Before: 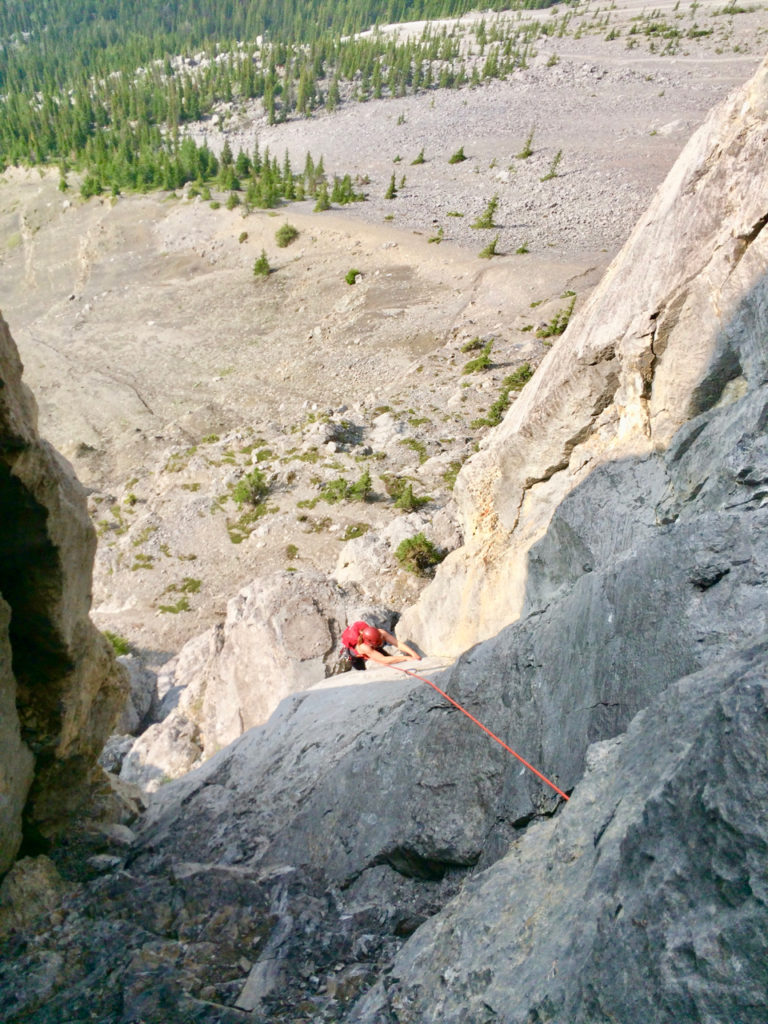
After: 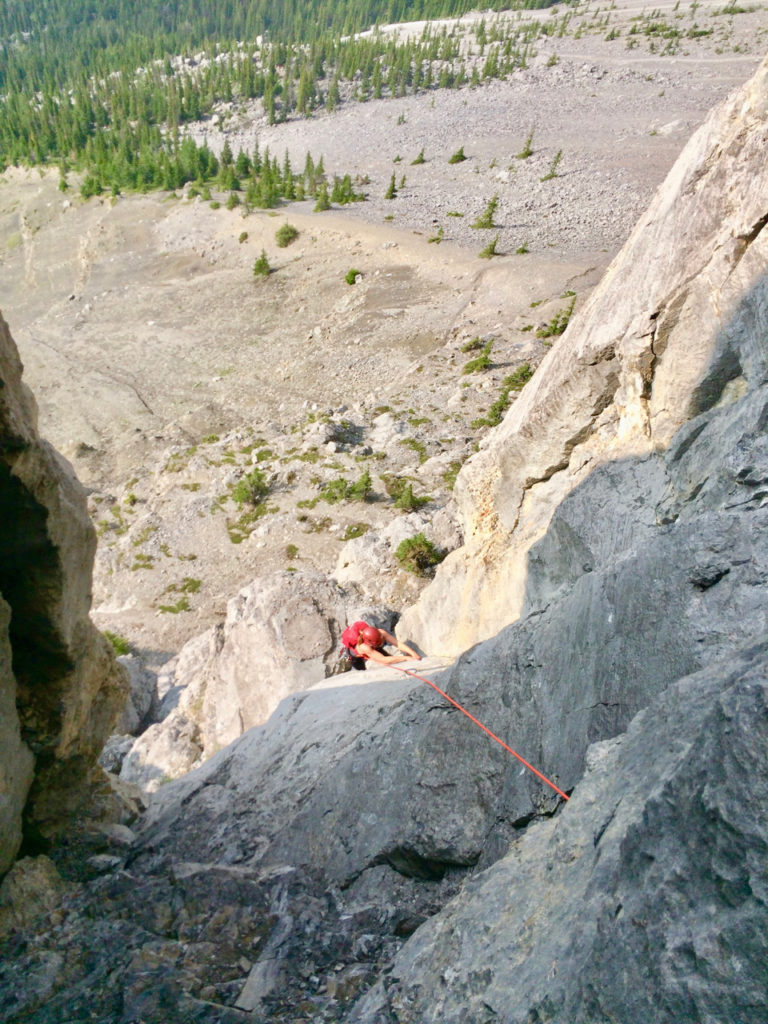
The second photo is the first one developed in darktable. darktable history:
shadows and highlights: shadows 24.84, highlights -23.15
